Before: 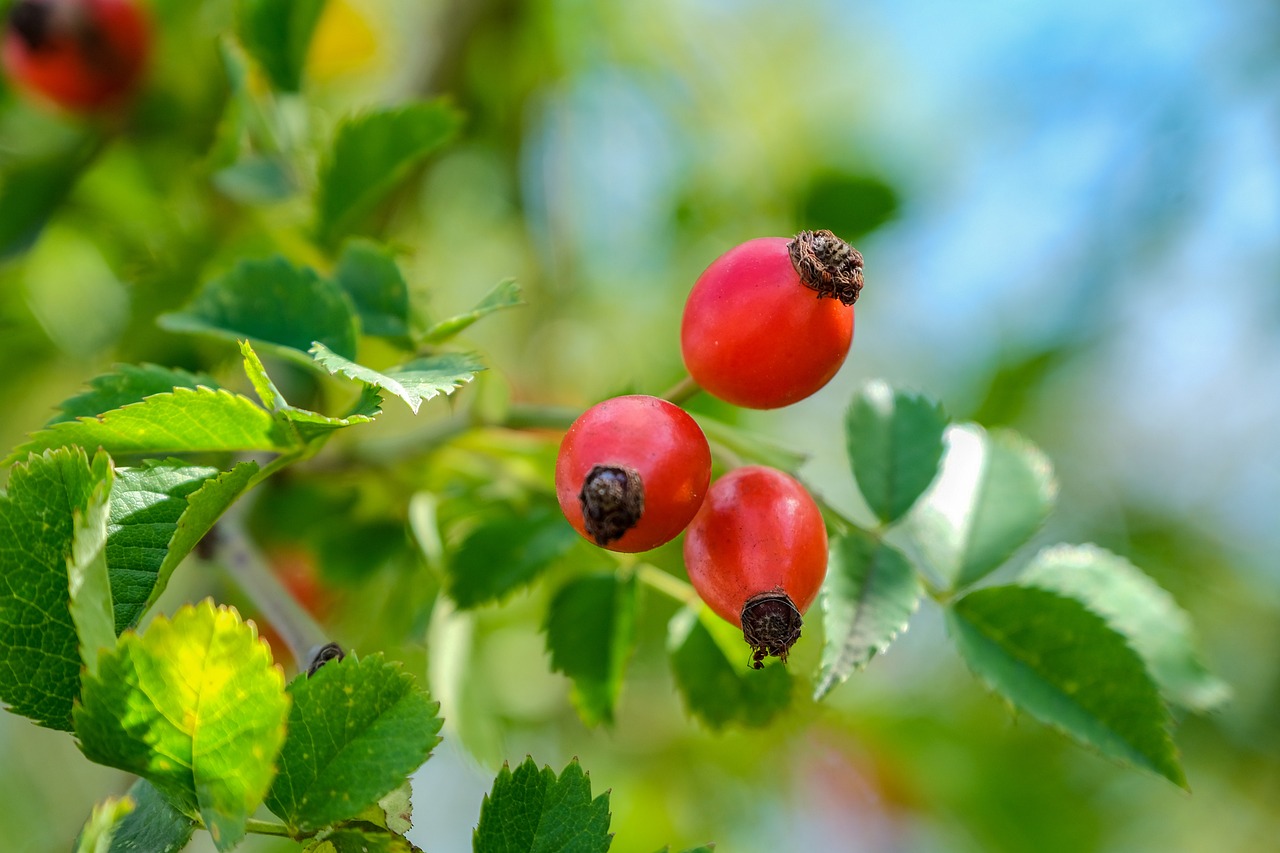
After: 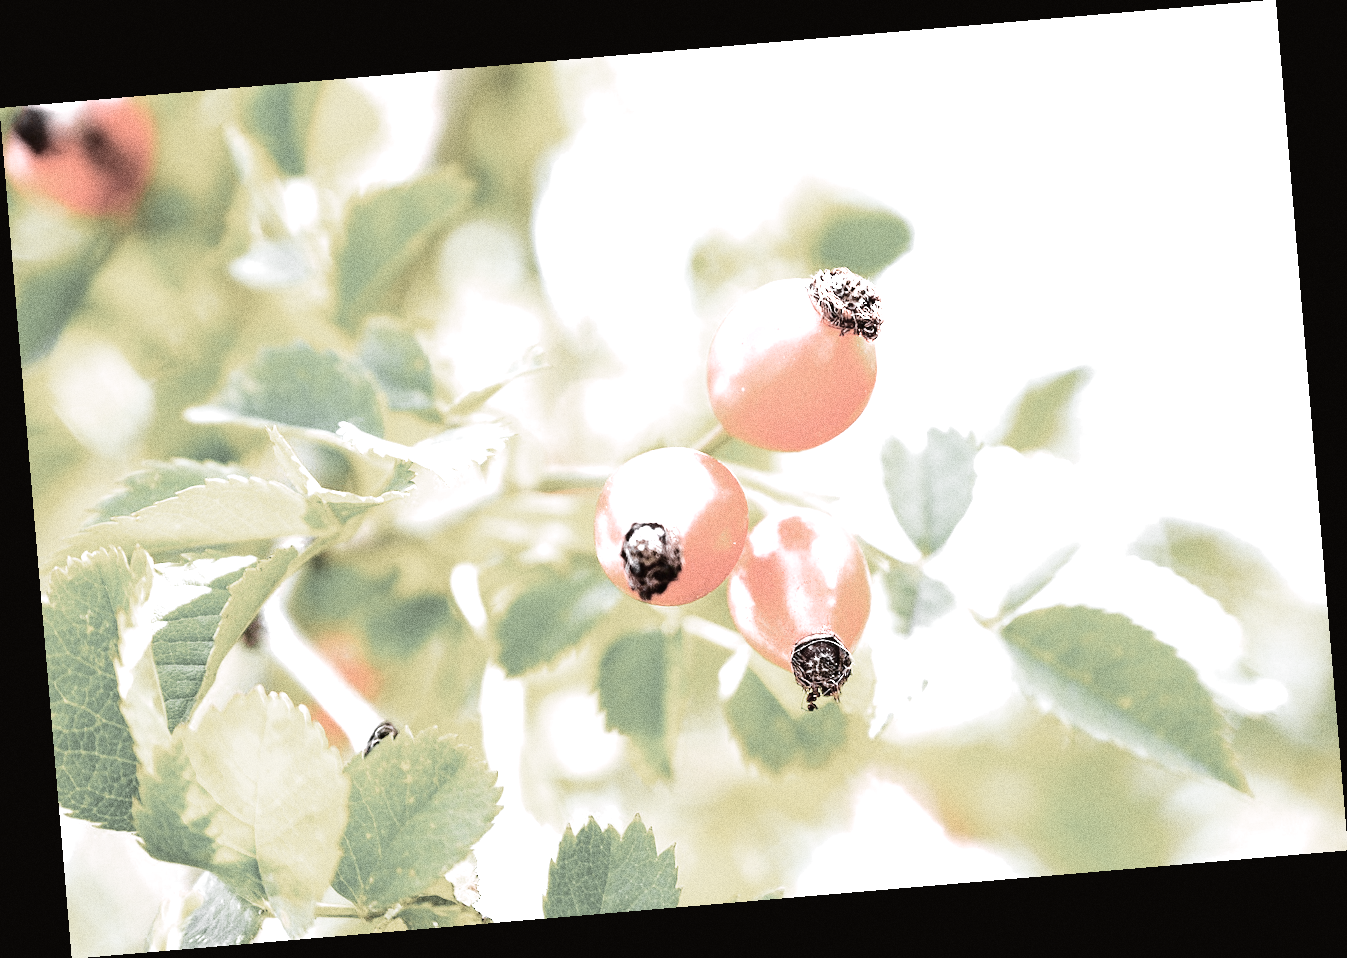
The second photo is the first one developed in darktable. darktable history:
base curve: curves: ch0 [(0, 0.003) (0.001, 0.002) (0.006, 0.004) (0.02, 0.022) (0.048, 0.086) (0.094, 0.234) (0.162, 0.431) (0.258, 0.629) (0.385, 0.8) (0.548, 0.918) (0.751, 0.988) (1, 1)], preserve colors none
tone curve: curves: ch0 [(0, 0.01) (0.052, 0.045) (0.136, 0.133) (0.275, 0.35) (0.43, 0.54) (0.676, 0.751) (0.89, 0.919) (1, 1)]; ch1 [(0, 0) (0.094, 0.081) (0.285, 0.299) (0.385, 0.403) (0.447, 0.429) (0.495, 0.496) (0.544, 0.552) (0.589, 0.612) (0.722, 0.728) (1, 1)]; ch2 [(0, 0) (0.257, 0.217) (0.43, 0.421) (0.498, 0.507) (0.531, 0.544) (0.56, 0.579) (0.625, 0.642) (1, 1)], color space Lab, independent channels, preserve colors none
color correction: highlights a* 15.03, highlights b* -25.07
color zones: curves: ch0 [(0, 0.613) (0.01, 0.613) (0.245, 0.448) (0.498, 0.529) (0.642, 0.665) (0.879, 0.777) (0.99, 0.613)]; ch1 [(0, 0.035) (0.121, 0.189) (0.259, 0.197) (0.415, 0.061) (0.589, 0.022) (0.732, 0.022) (0.857, 0.026) (0.991, 0.053)]
grain: coarseness 0.09 ISO, strength 40%
exposure: black level correction 0, exposure 1.1 EV, compensate highlight preservation false
velvia: on, module defaults
rotate and perspective: rotation -4.86°, automatic cropping off
